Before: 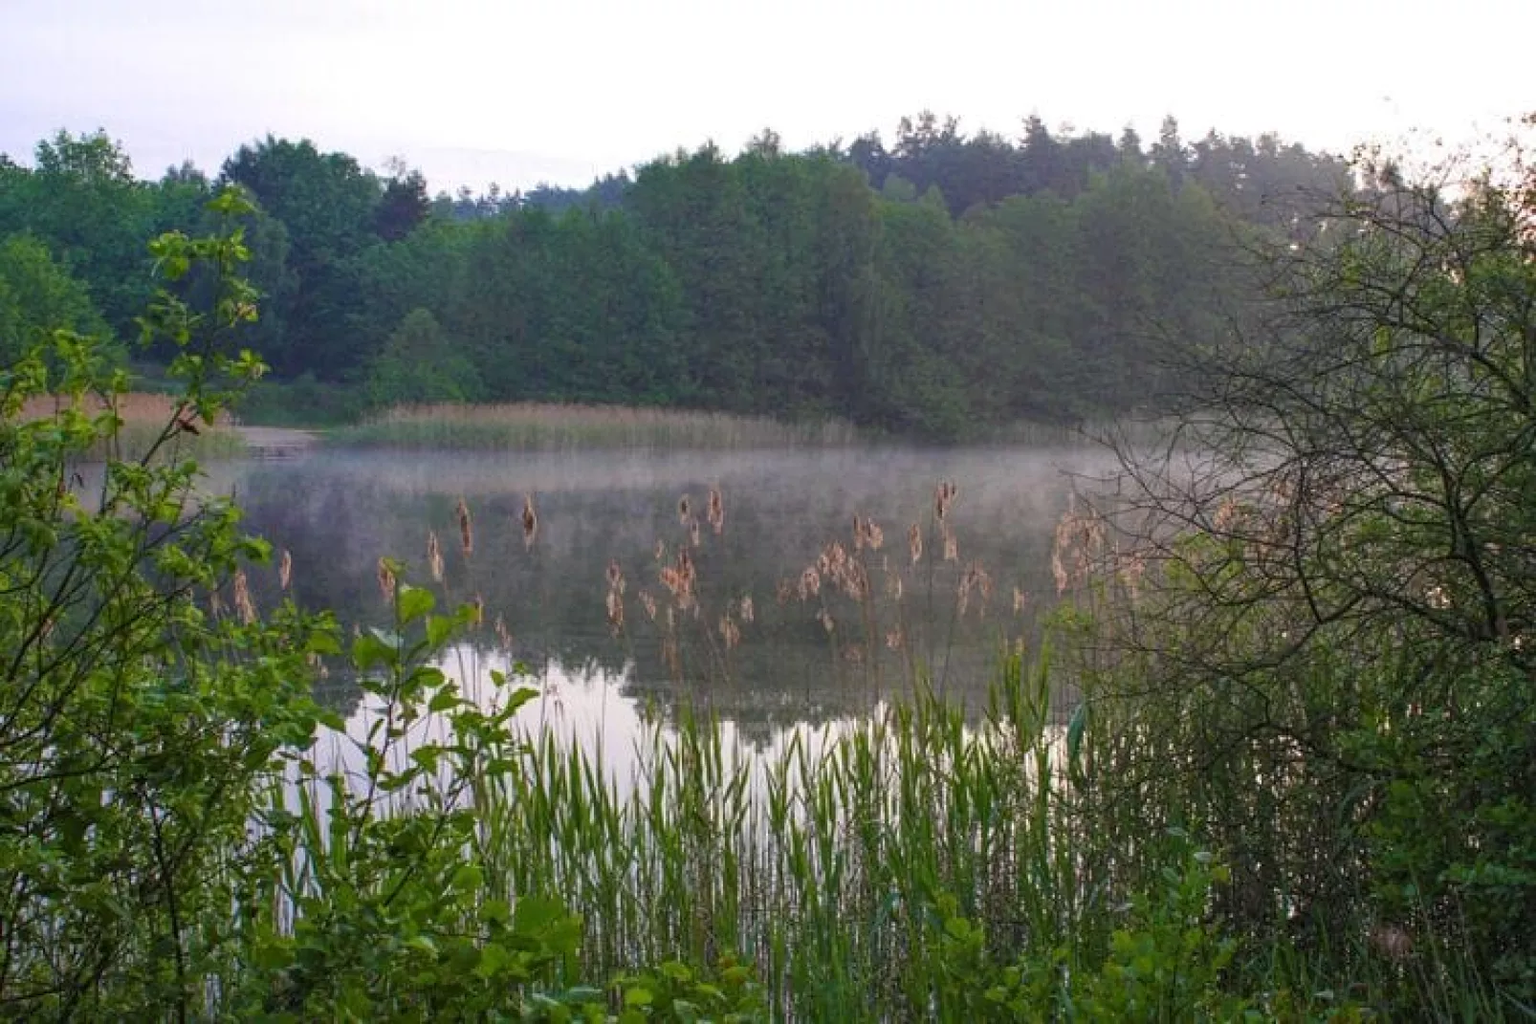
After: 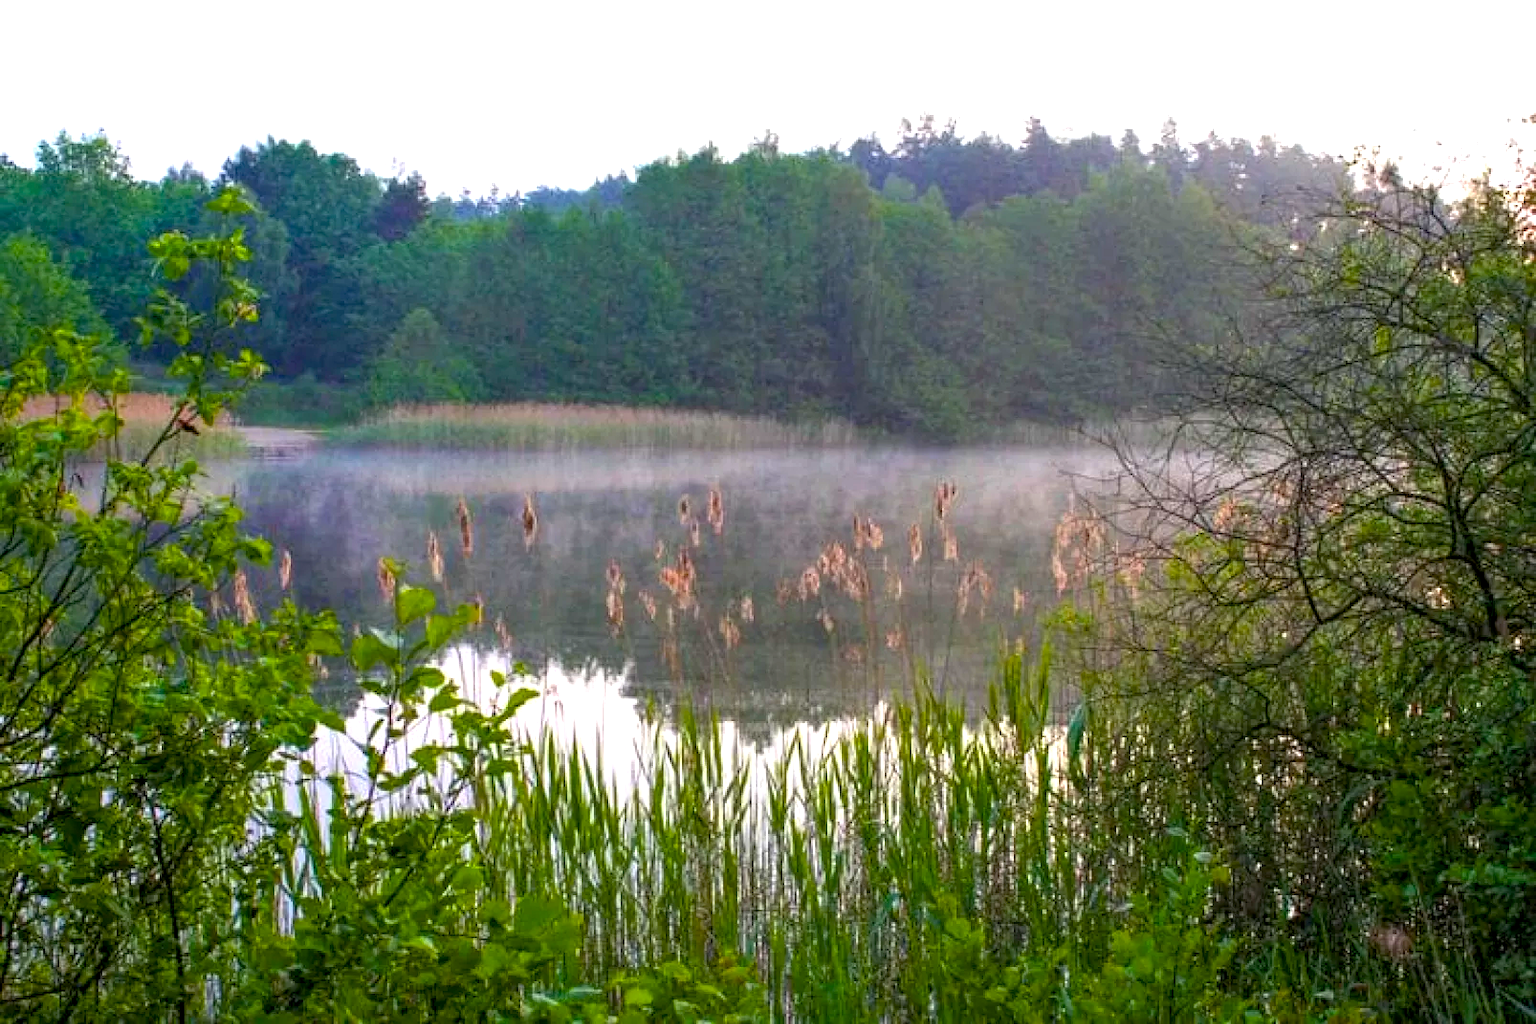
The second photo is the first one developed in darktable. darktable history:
exposure: exposure 0.576 EV, compensate exposure bias true, compensate highlight preservation false
shadows and highlights: shadows 12.58, white point adjustment 1.13, highlights -0.784, soften with gaussian
color balance rgb: power › hue 62.42°, highlights gain › luminance 15.068%, global offset › luminance -1.007%, perceptual saturation grading › global saturation 29.947%, global vibrance 20%
